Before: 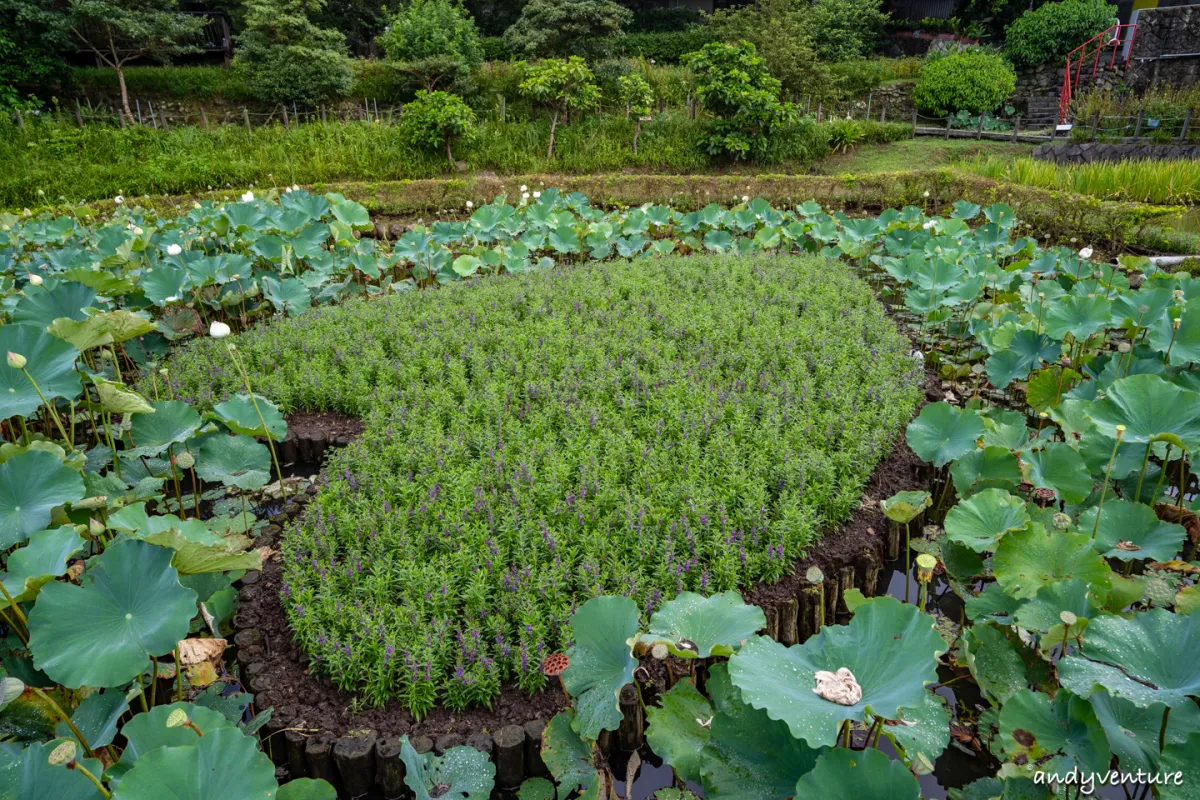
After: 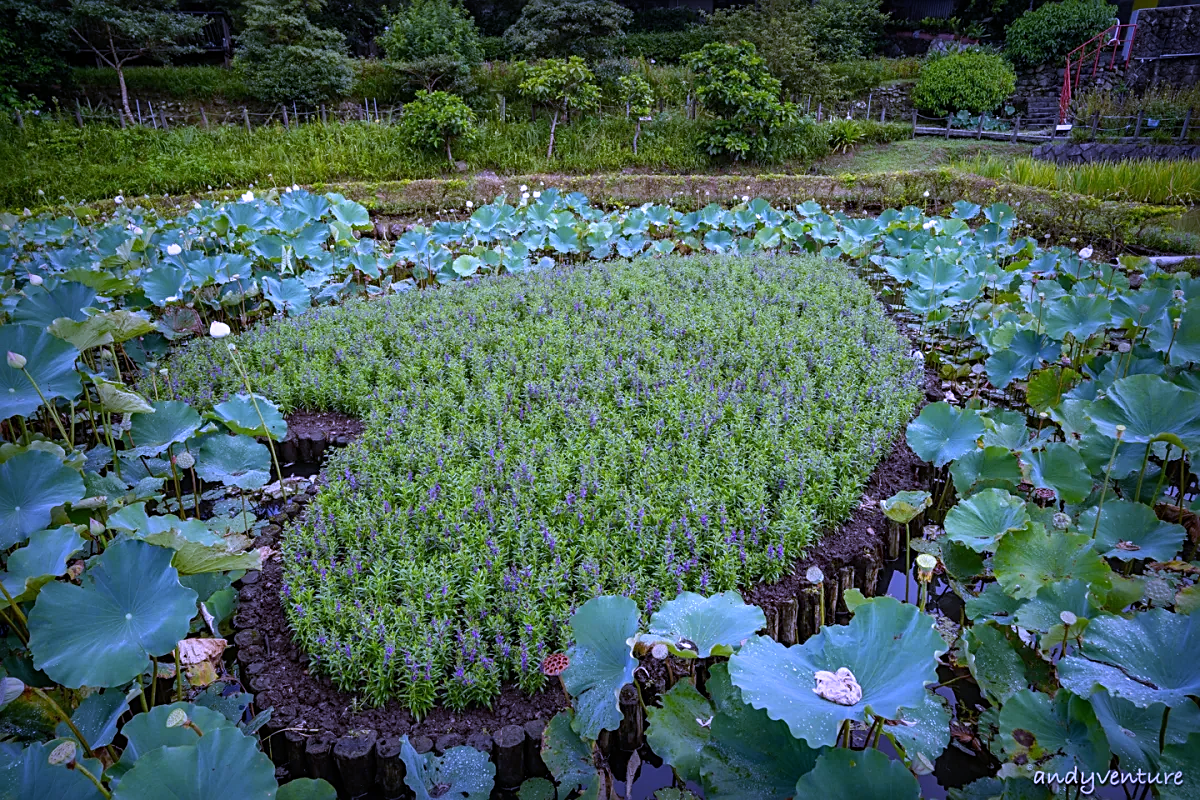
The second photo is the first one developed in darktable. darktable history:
vignetting: fall-off start 53.2%, brightness -0.594, saturation 0, automatic ratio true, width/height ratio 1.313, shape 0.22, unbound false
white balance: red 0.98, blue 1.61
sharpen: on, module defaults
